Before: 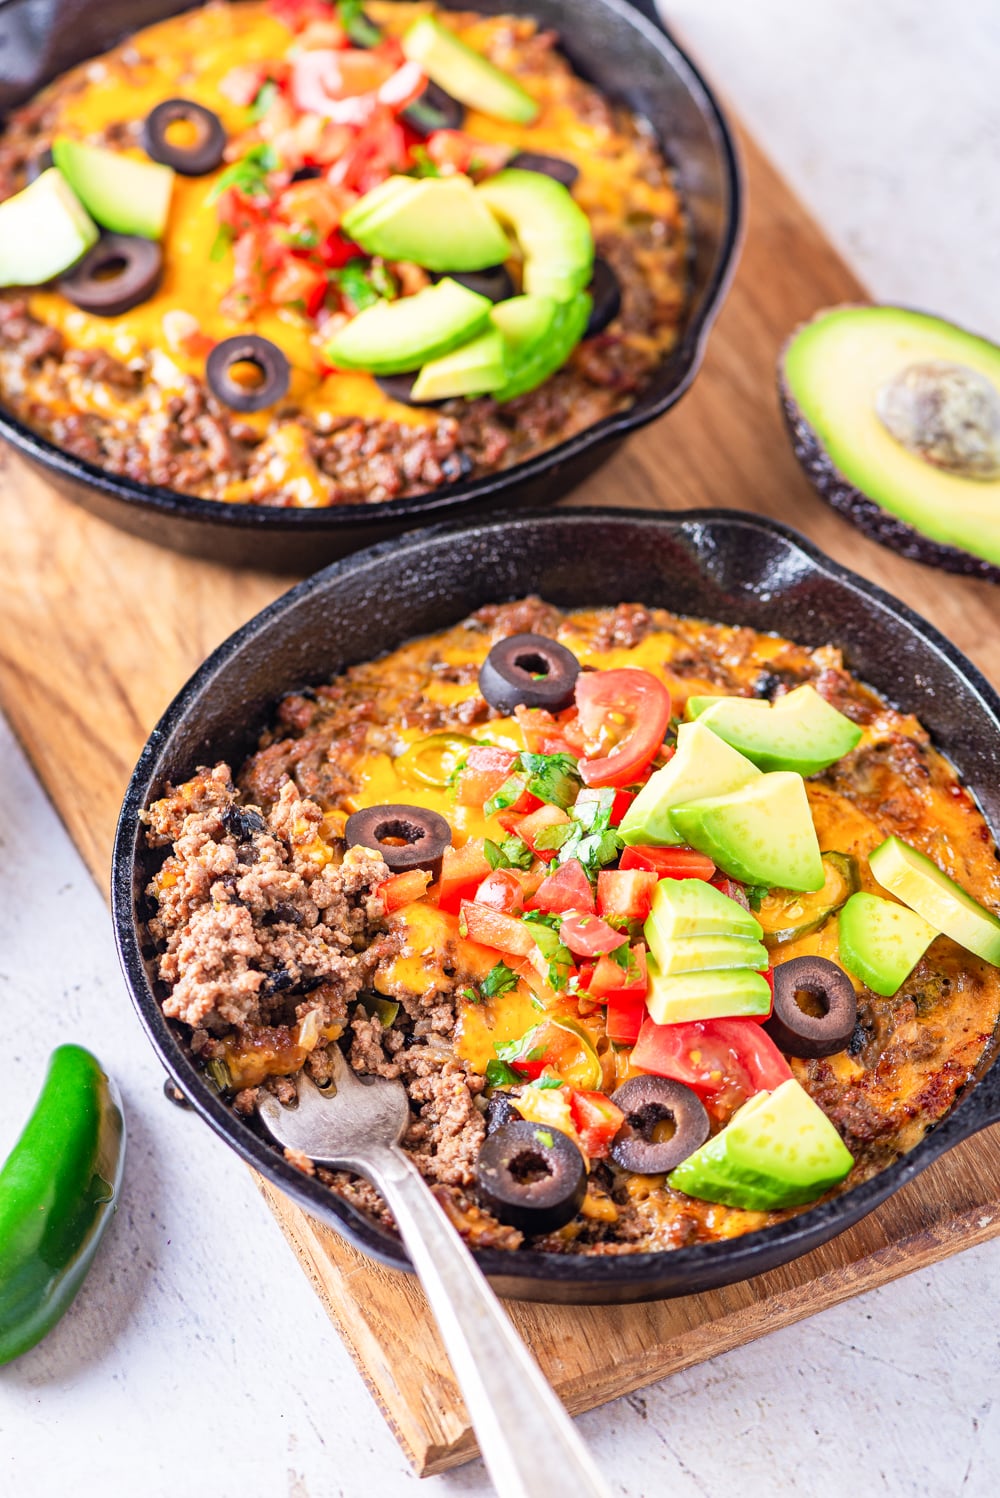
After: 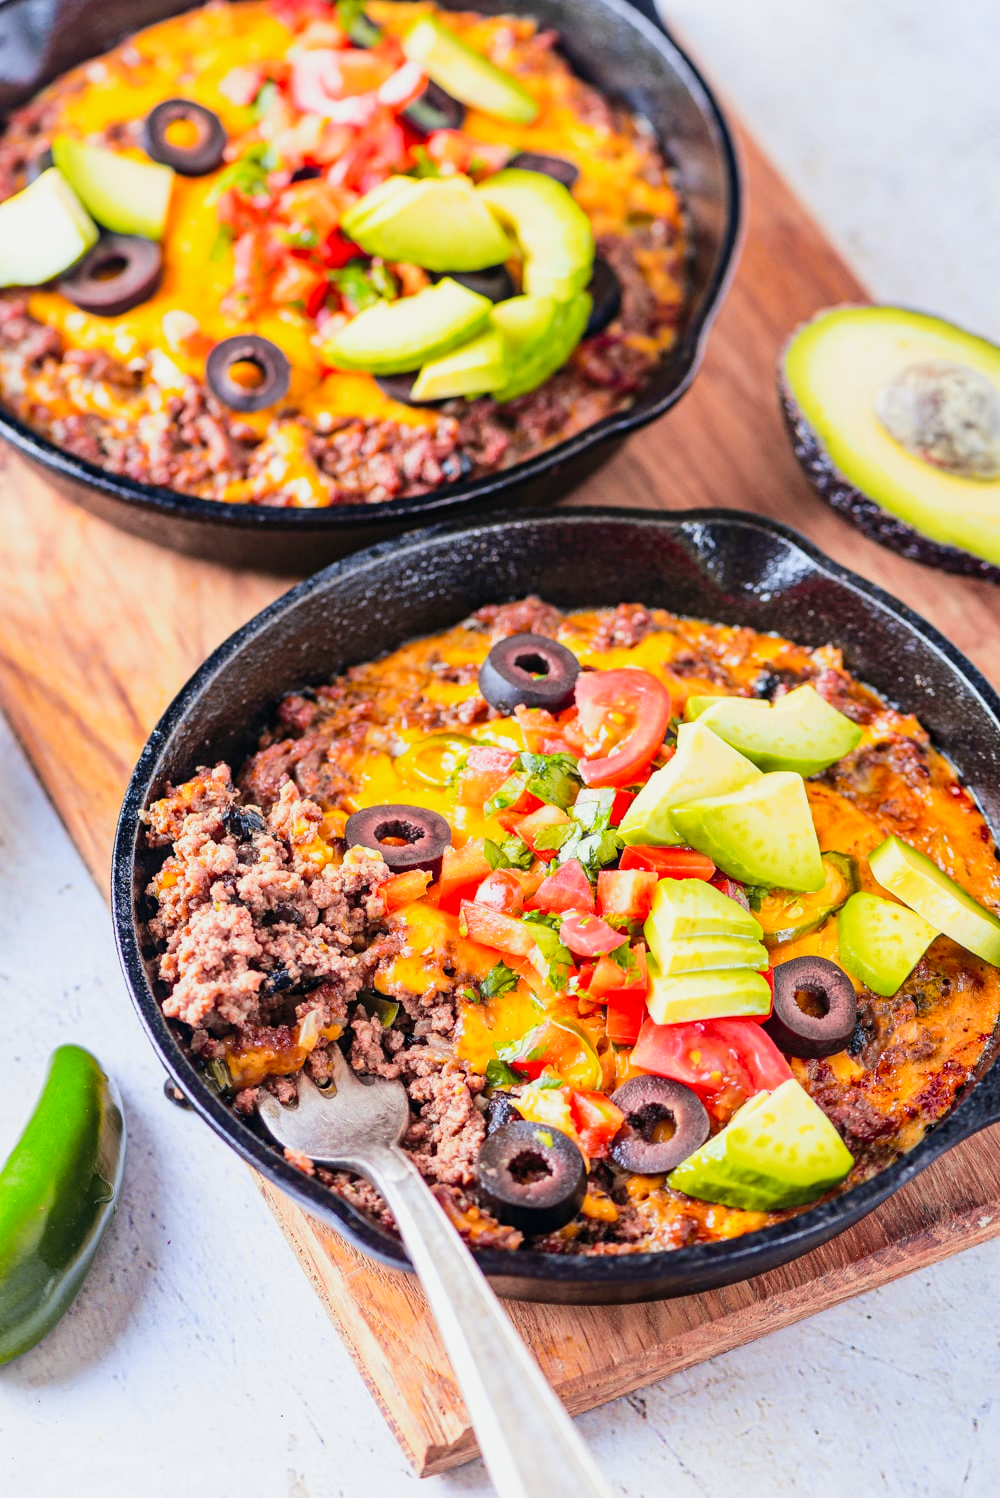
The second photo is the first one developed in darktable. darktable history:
tone curve: curves: ch0 [(0, 0) (0.23, 0.205) (0.486, 0.52) (0.822, 0.825) (0.994, 0.955)]; ch1 [(0, 0) (0.226, 0.261) (0.379, 0.442) (0.469, 0.472) (0.495, 0.495) (0.514, 0.504) (0.561, 0.568) (0.59, 0.612) (1, 1)]; ch2 [(0, 0) (0.269, 0.299) (0.459, 0.441) (0.498, 0.499) (0.523, 0.52) (0.586, 0.569) (0.635, 0.617) (0.659, 0.681) (0.718, 0.764) (1, 1)], color space Lab, independent channels, preserve colors none
